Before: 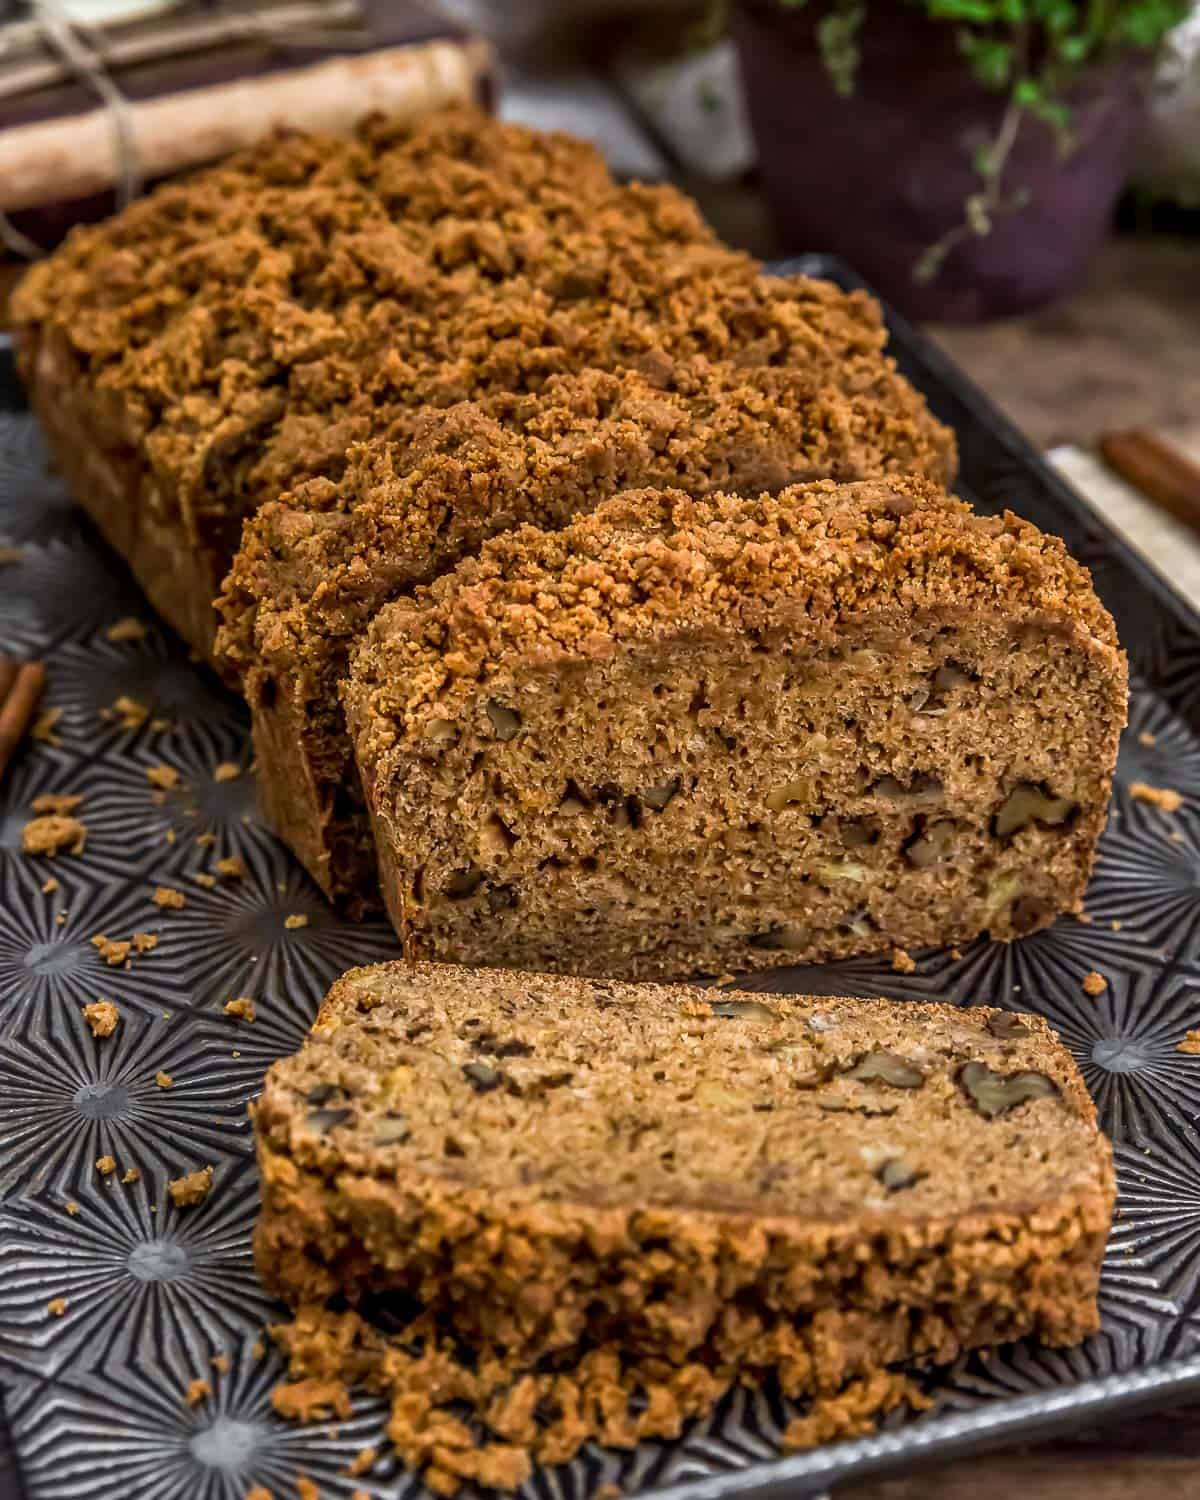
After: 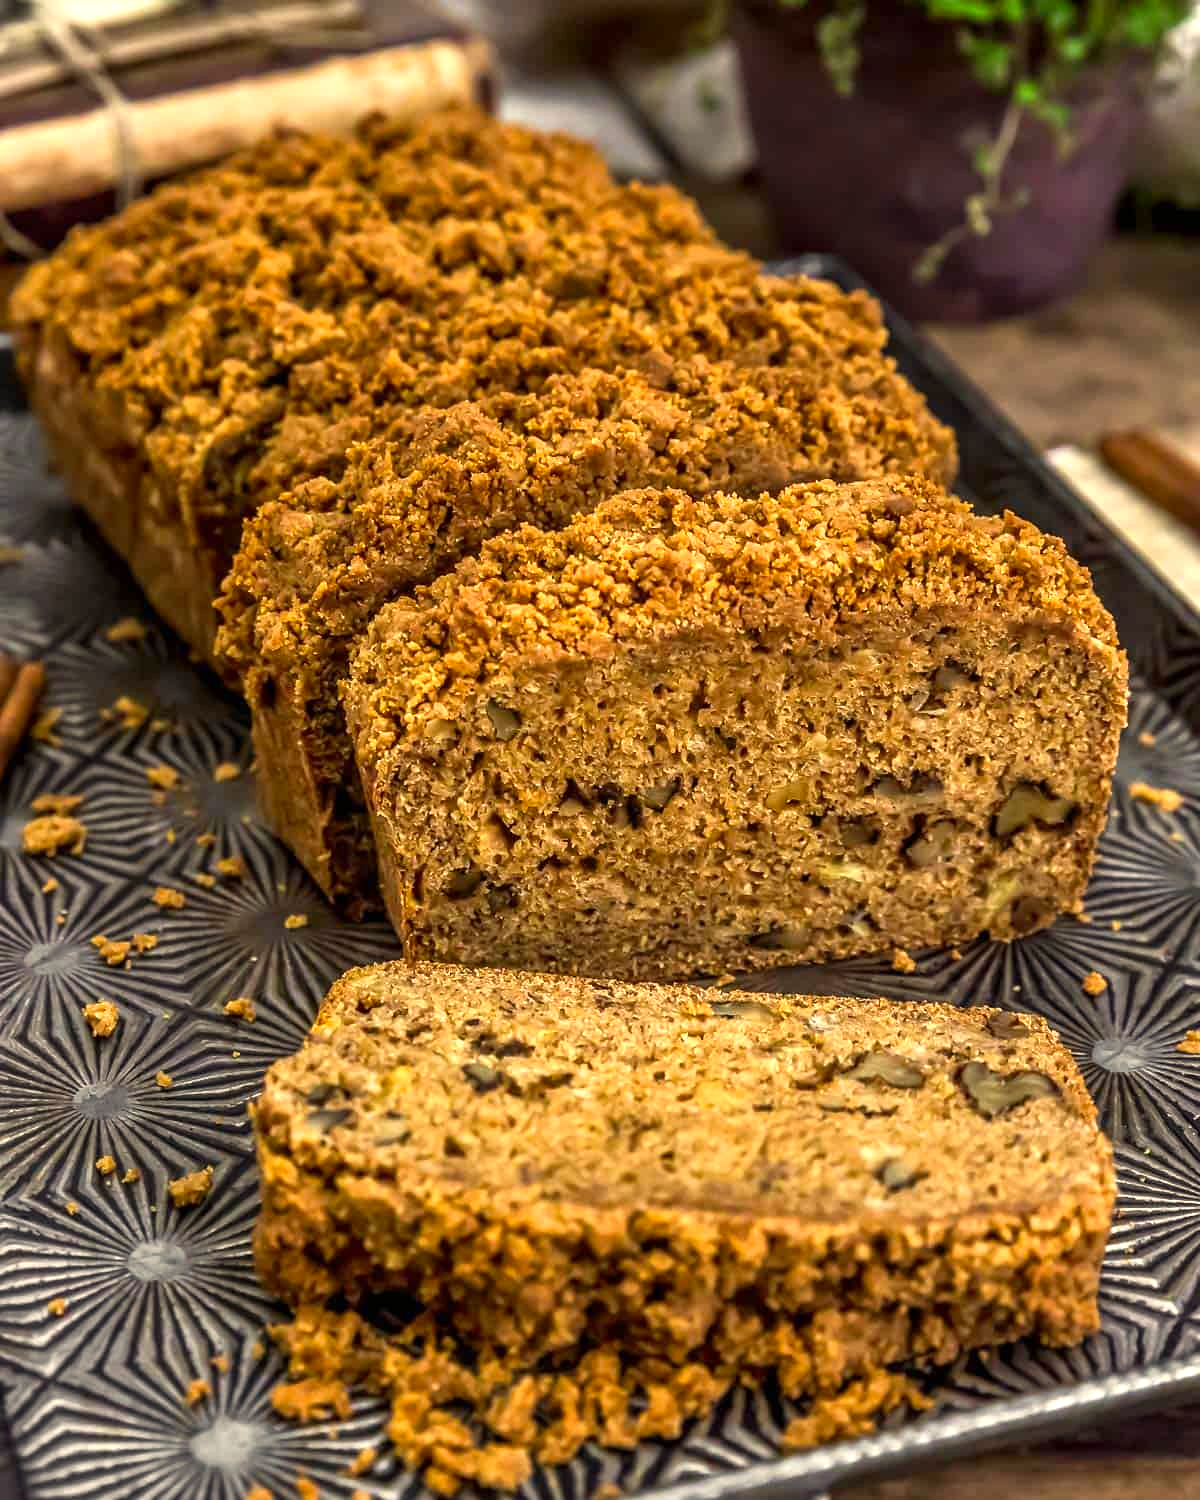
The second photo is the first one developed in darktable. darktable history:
exposure: exposure 0.603 EV, compensate exposure bias true, compensate highlight preservation false
color correction: highlights a* 1.37, highlights b* 17.24
